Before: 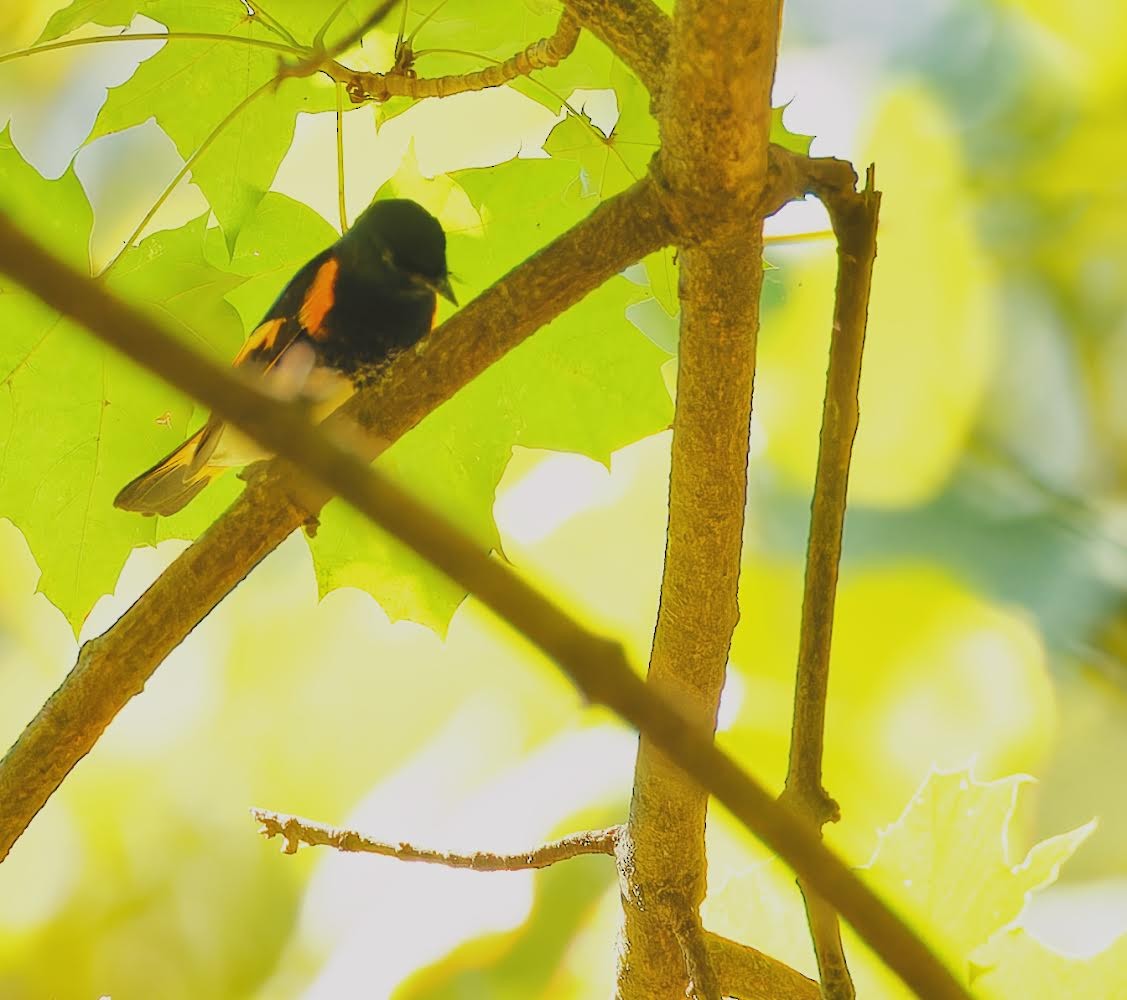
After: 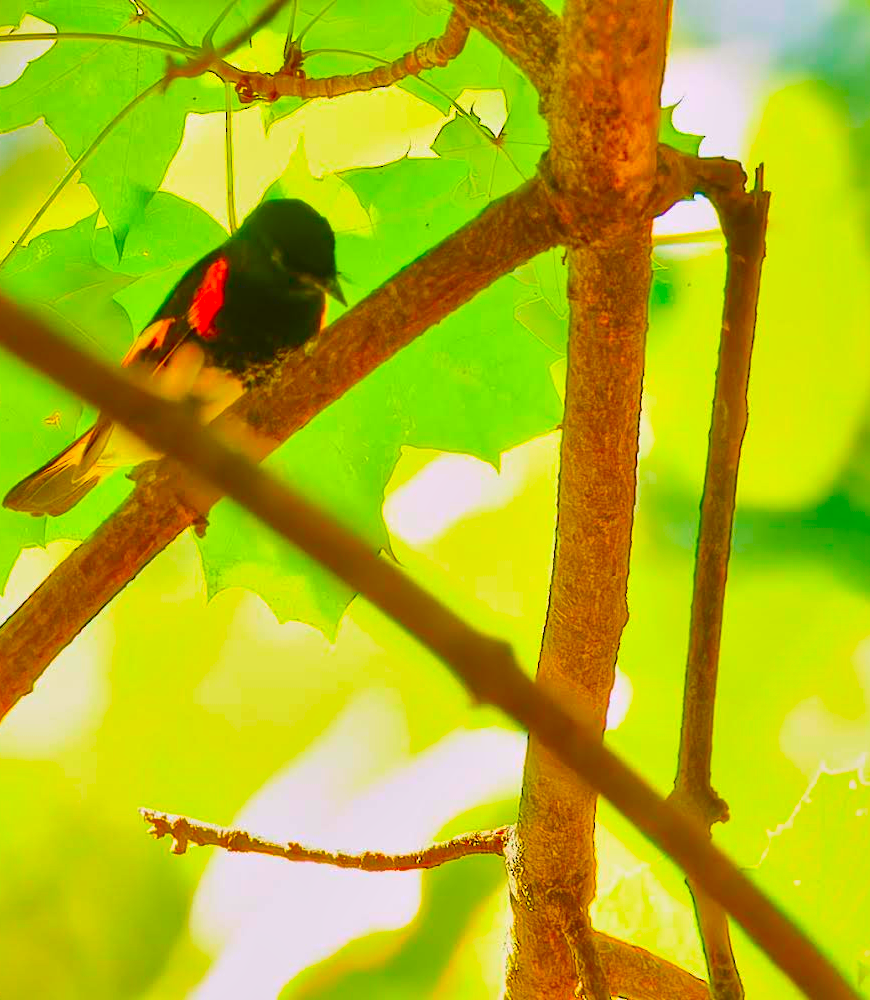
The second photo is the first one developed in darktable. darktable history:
color correction: highlights a* 1.62, highlights b* -1.88, saturation 2.45
color balance rgb: shadows lift › chroma 0.707%, shadows lift › hue 114.55°, power › hue 170.32°, perceptual saturation grading › global saturation 20%, perceptual saturation grading › highlights -25.489%, perceptual saturation grading › shadows 24.506%, global vibrance 20%
local contrast: mode bilateral grid, contrast 21, coarseness 51, detail 159%, midtone range 0.2
crop: left 9.87%, right 12.846%
